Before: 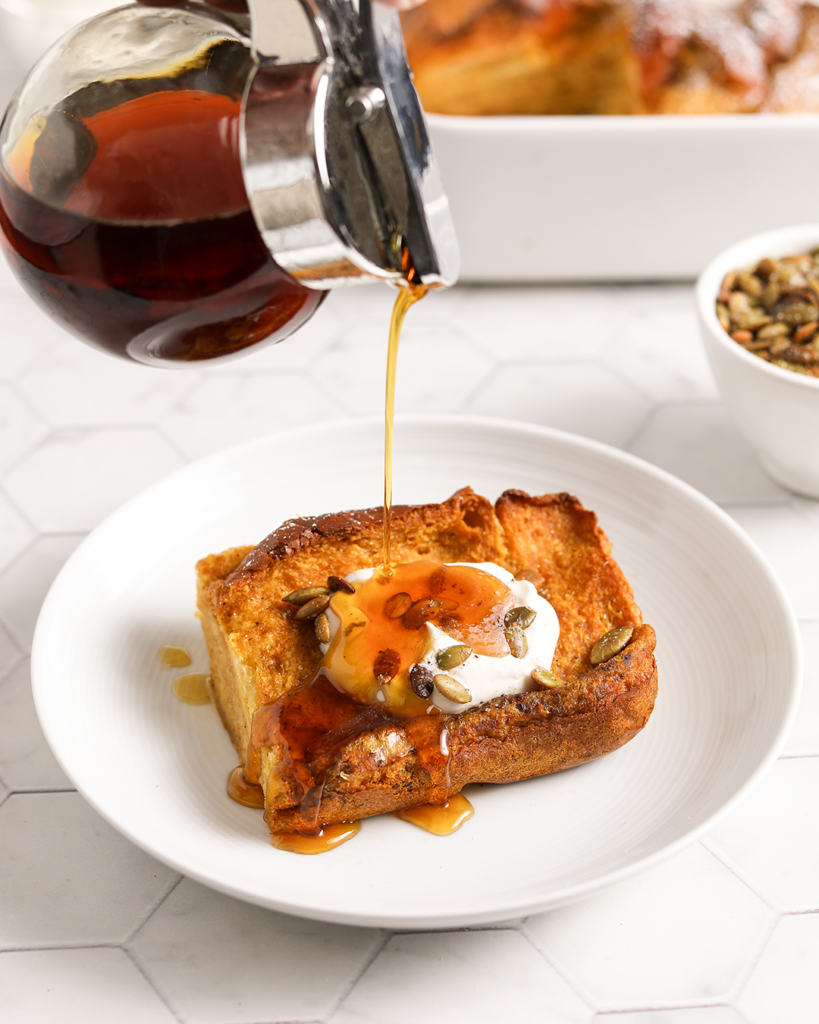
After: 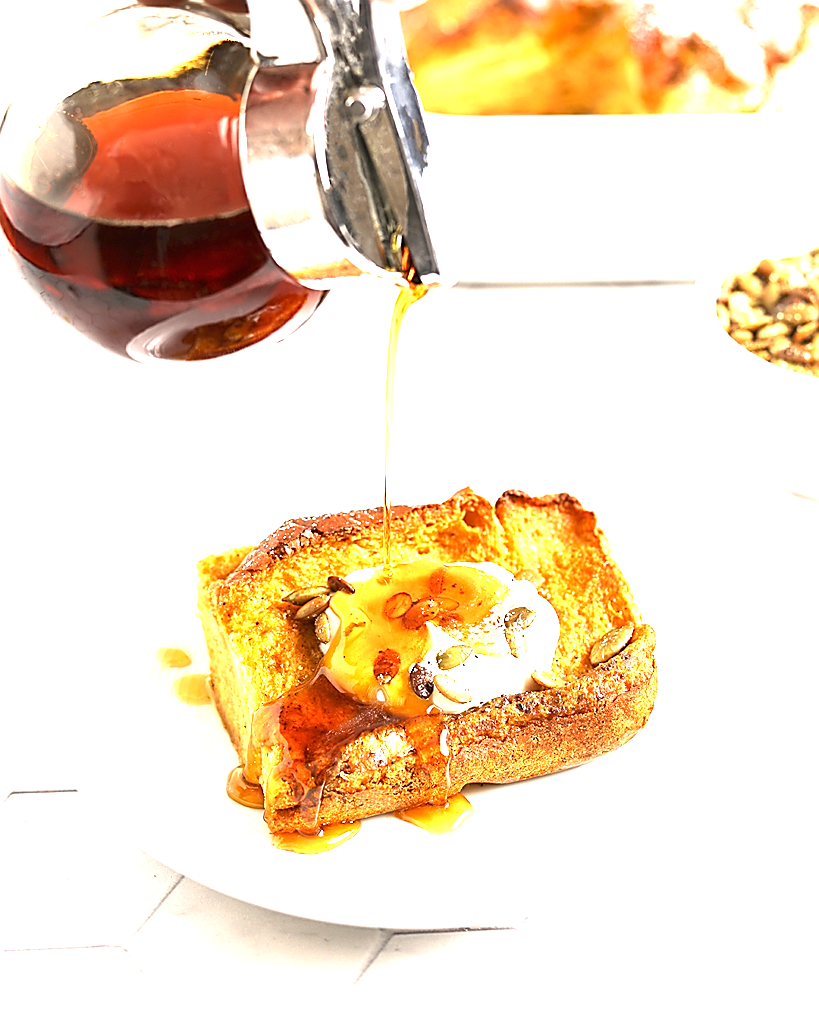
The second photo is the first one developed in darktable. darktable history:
exposure: black level correction 0, exposure 1.9 EV, compensate highlight preservation false
sharpen: radius 1.4, amount 1.25, threshold 0.7
